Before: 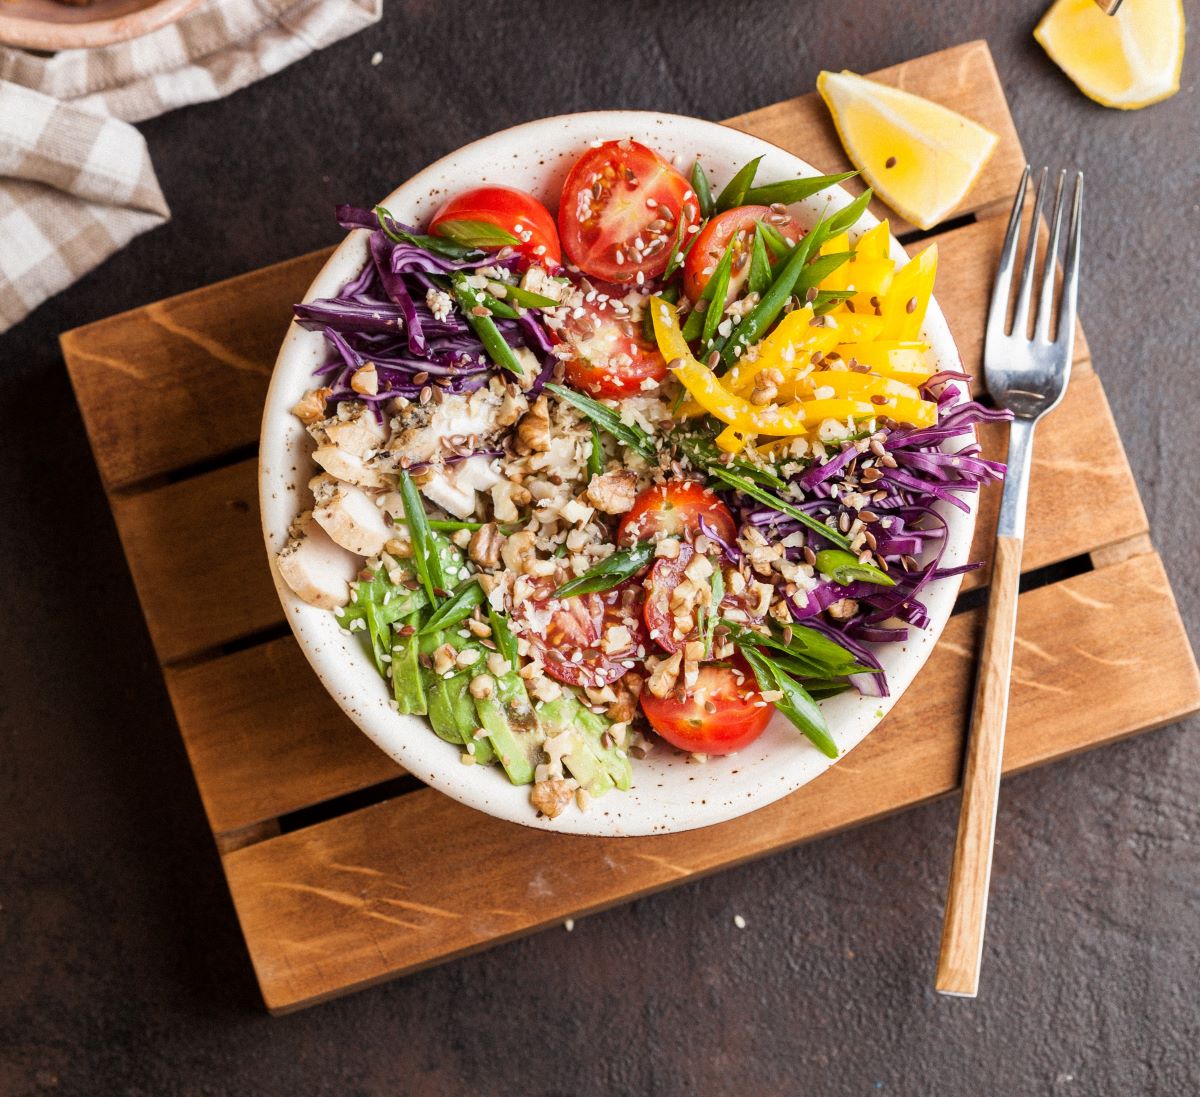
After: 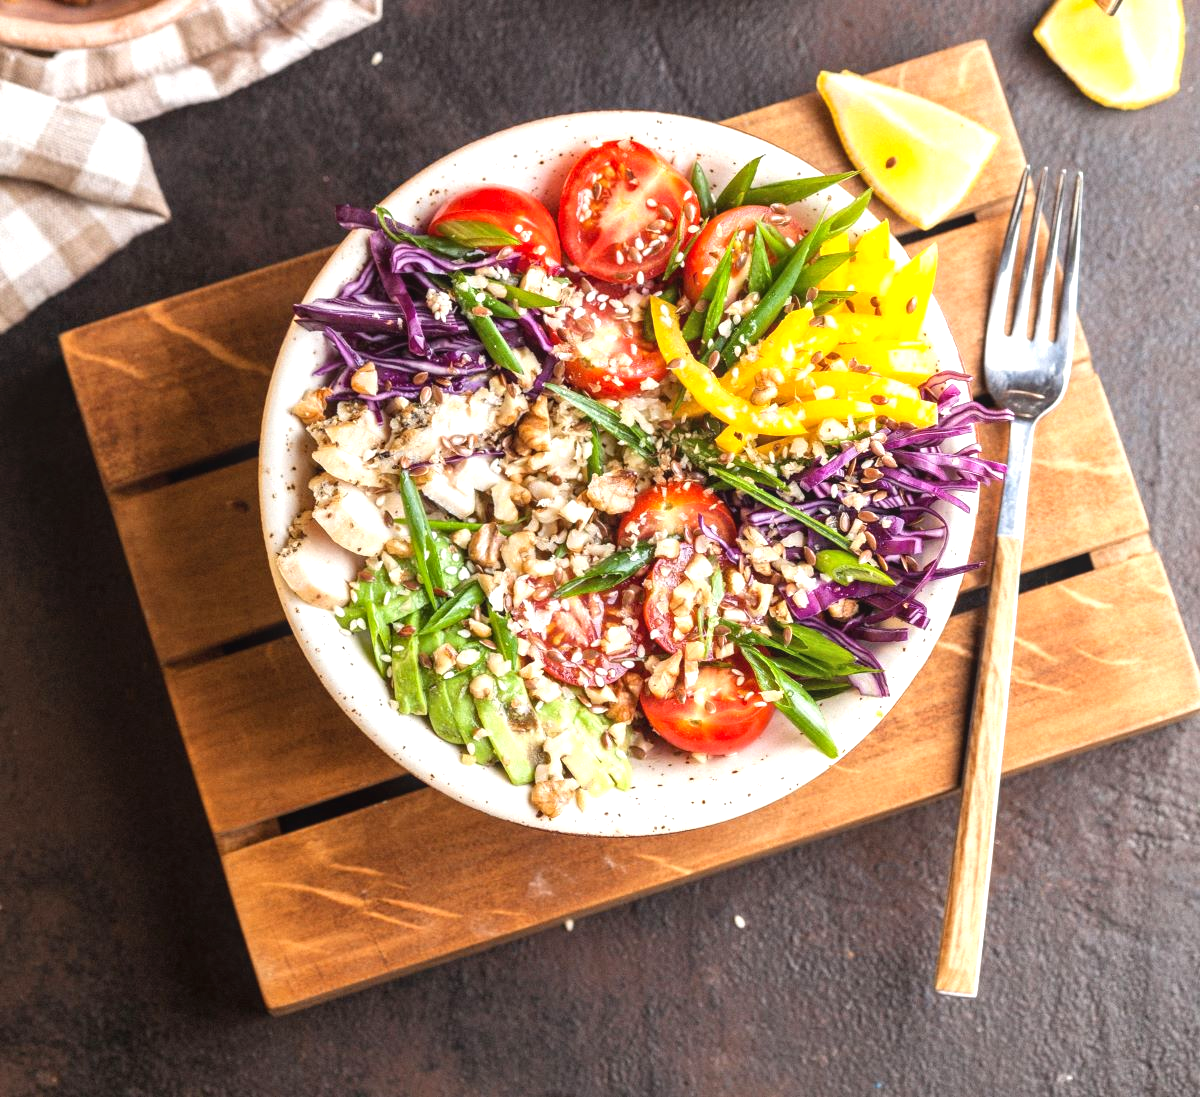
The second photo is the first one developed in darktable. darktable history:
exposure: black level correction 0, exposure 0.7 EV, compensate highlight preservation false
local contrast: detail 110%
